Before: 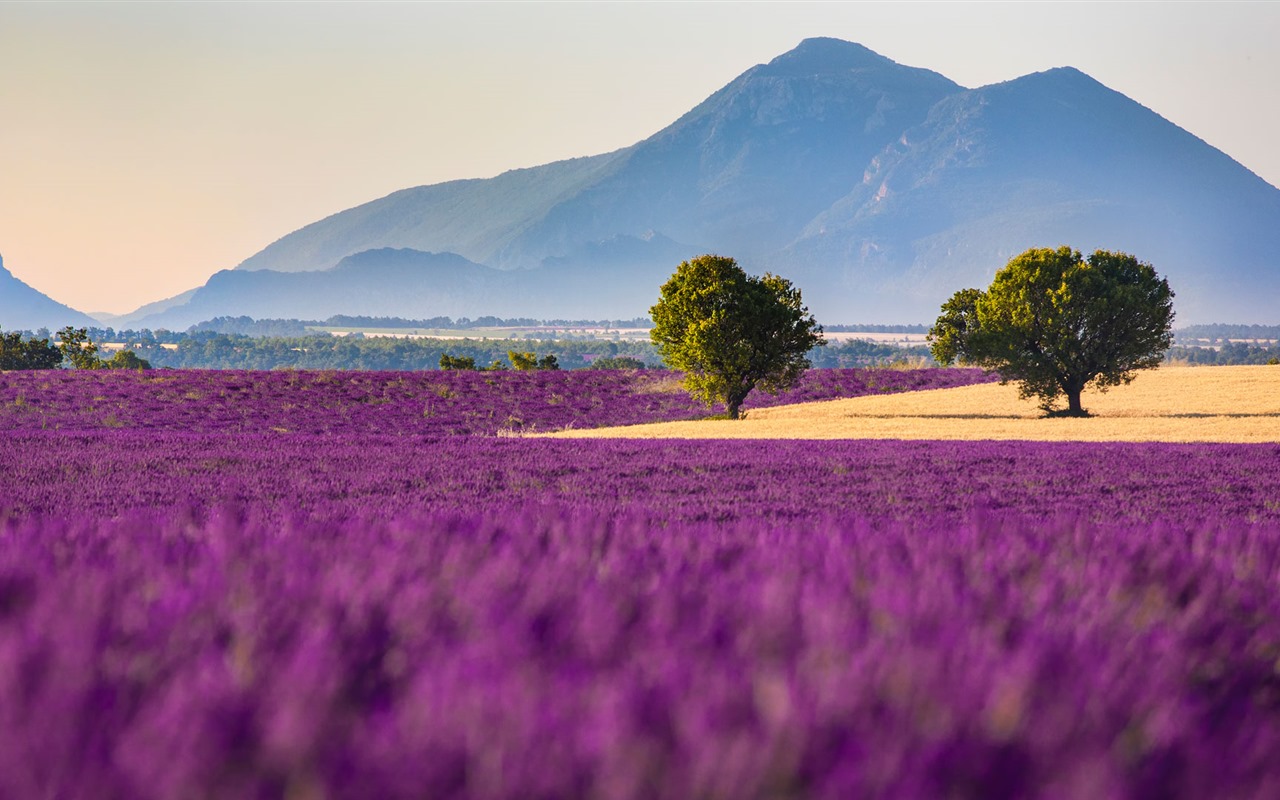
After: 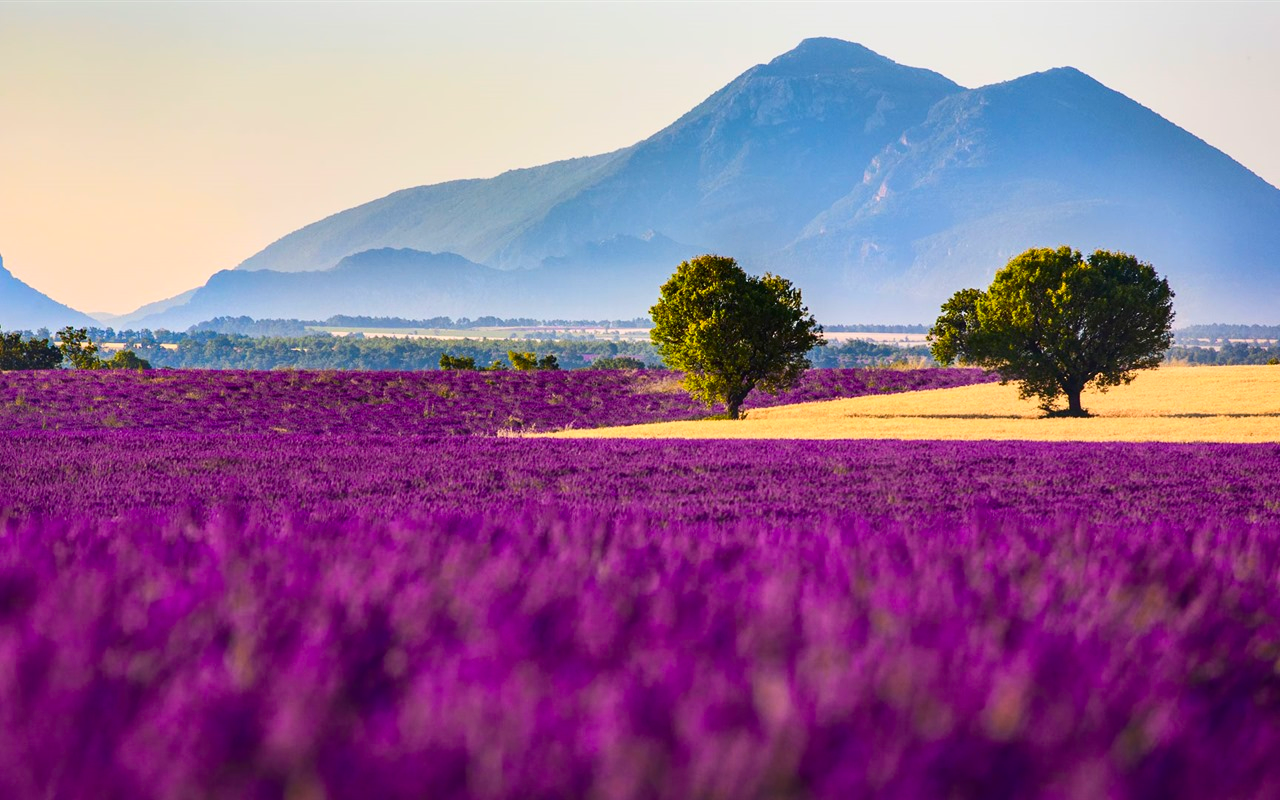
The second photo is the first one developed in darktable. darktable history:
contrast brightness saturation: contrast 0.172, saturation 0.306
